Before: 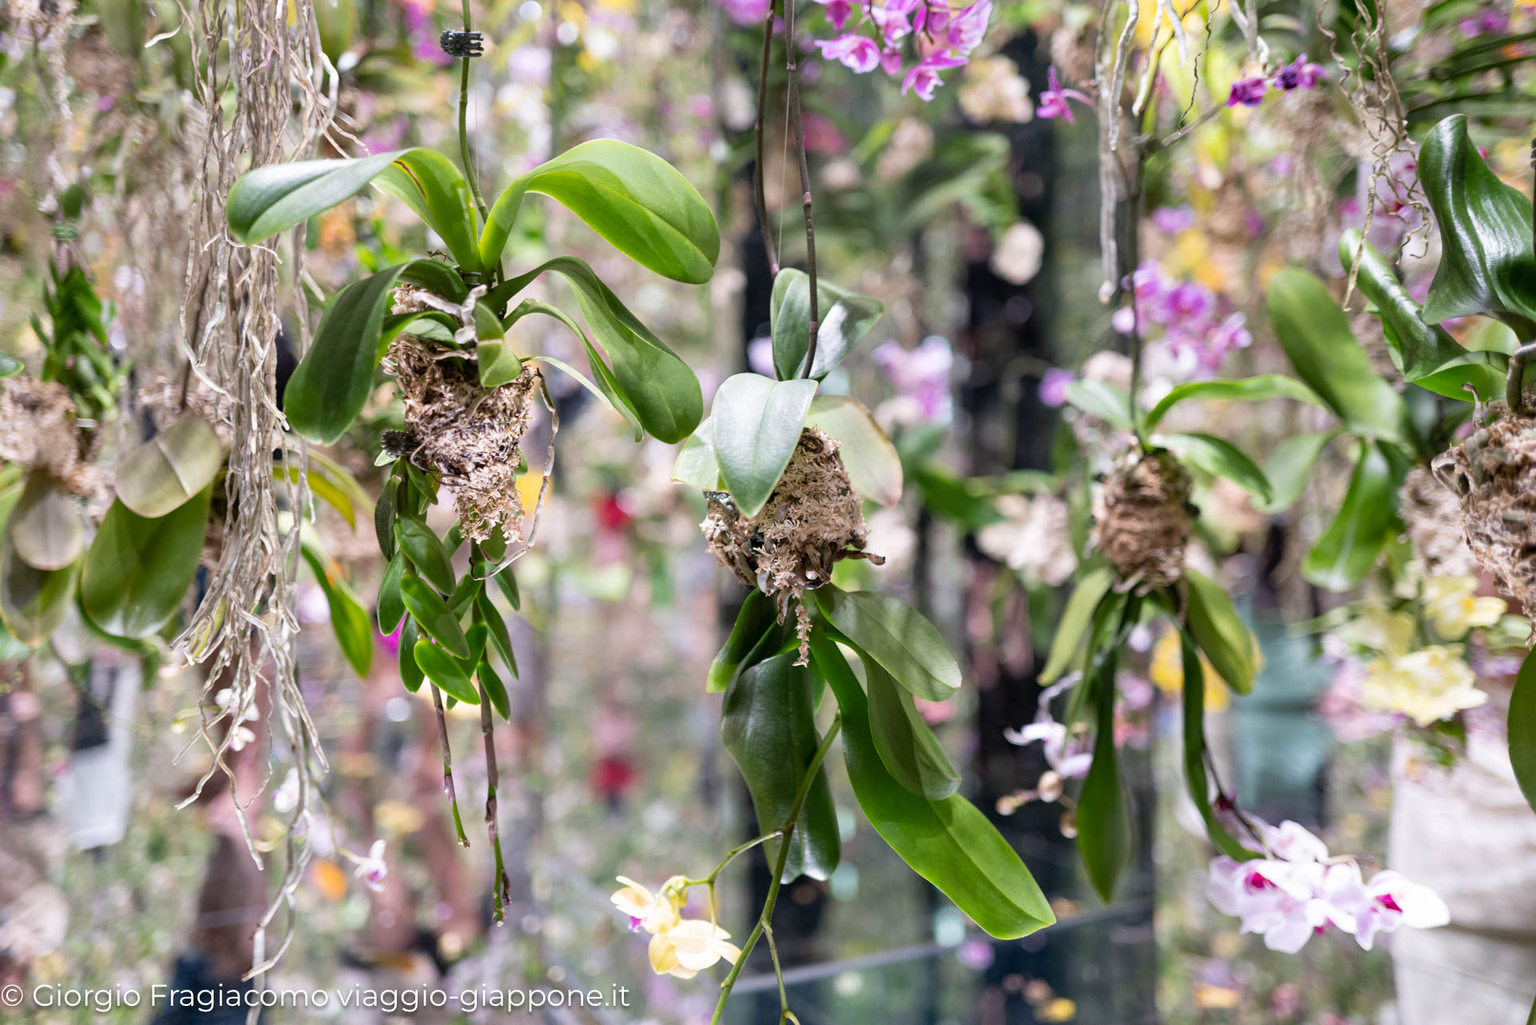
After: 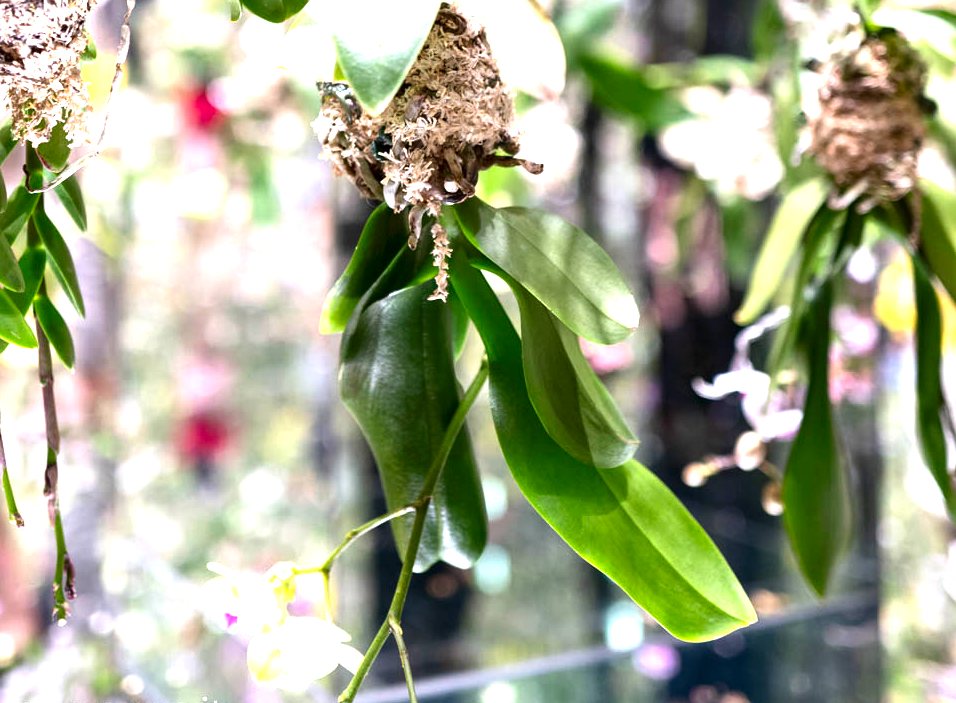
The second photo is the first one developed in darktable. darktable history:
contrast brightness saturation: contrast 0.069, brightness -0.135, saturation 0.048
exposure: exposure 1.22 EV, compensate exposure bias true, compensate highlight preservation false
crop: left 29.34%, top 41.581%, right 20.82%, bottom 3.466%
